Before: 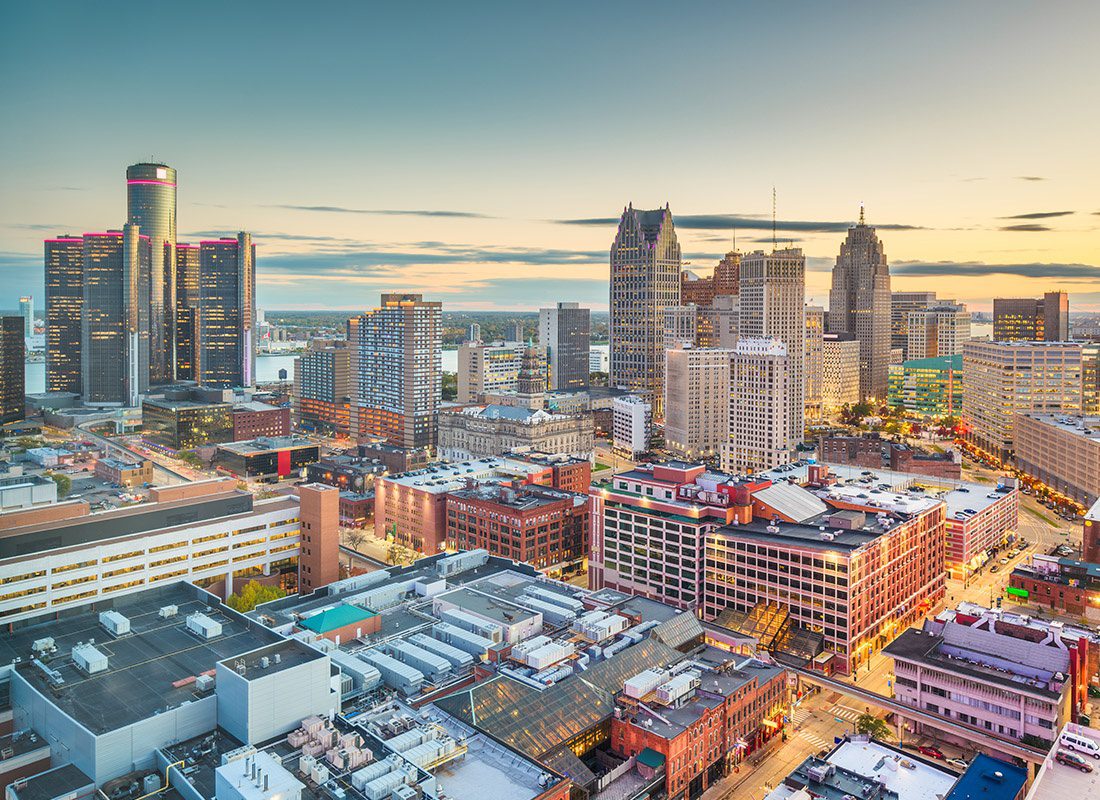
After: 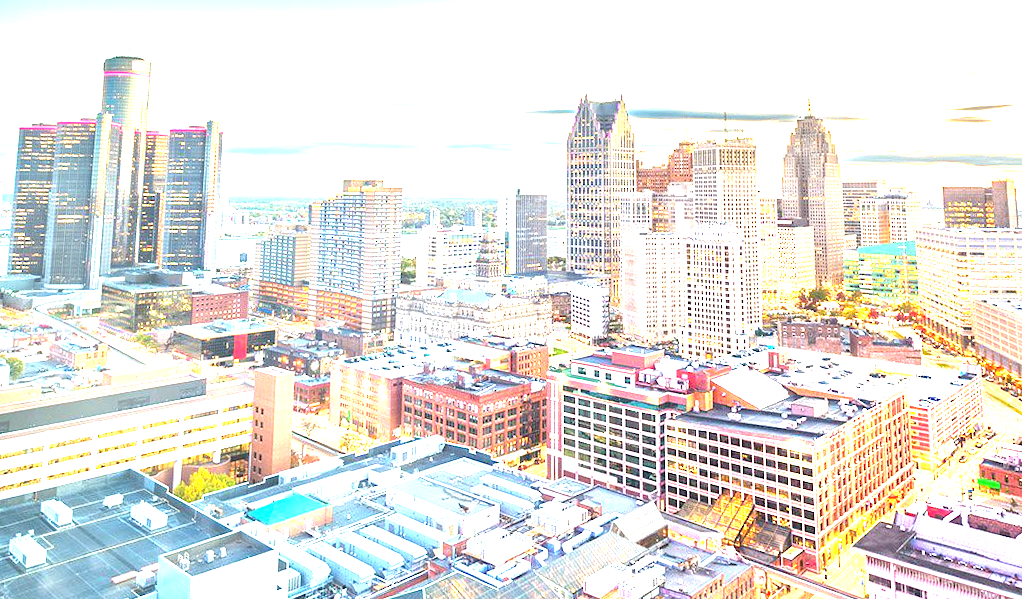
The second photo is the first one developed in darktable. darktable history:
crop: top 11.038%, bottom 13.962%
rotate and perspective: rotation 0.215°, lens shift (vertical) -0.139, crop left 0.069, crop right 0.939, crop top 0.002, crop bottom 0.996
exposure: black level correction 0, exposure 2.138 EV, compensate exposure bias true, compensate highlight preservation false
